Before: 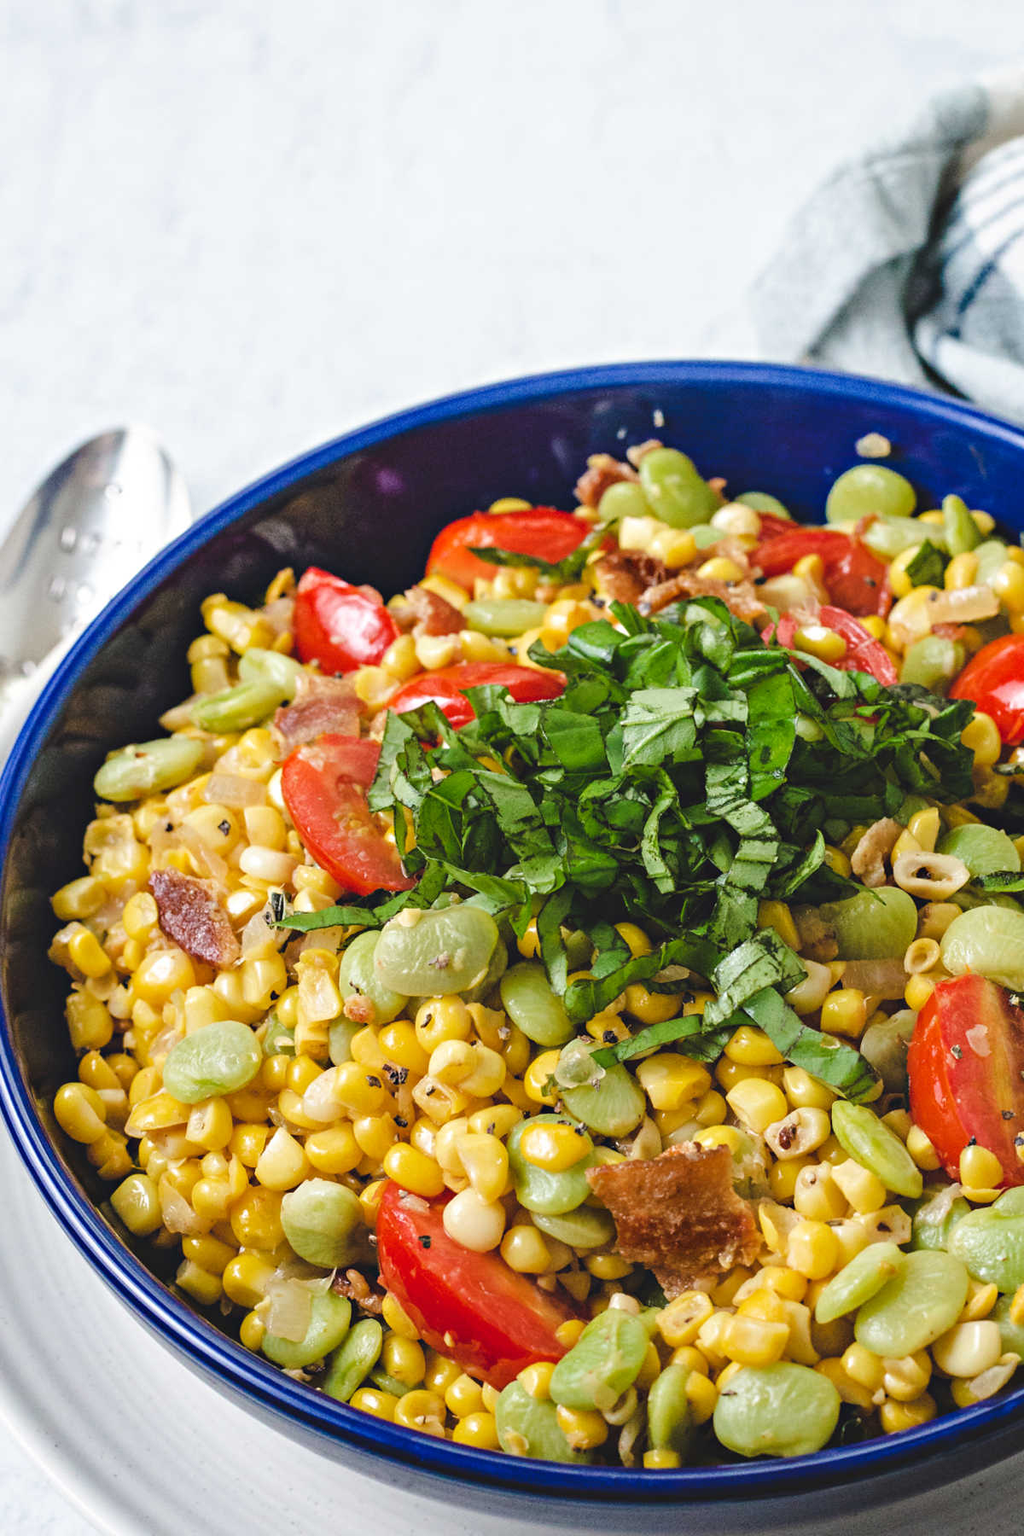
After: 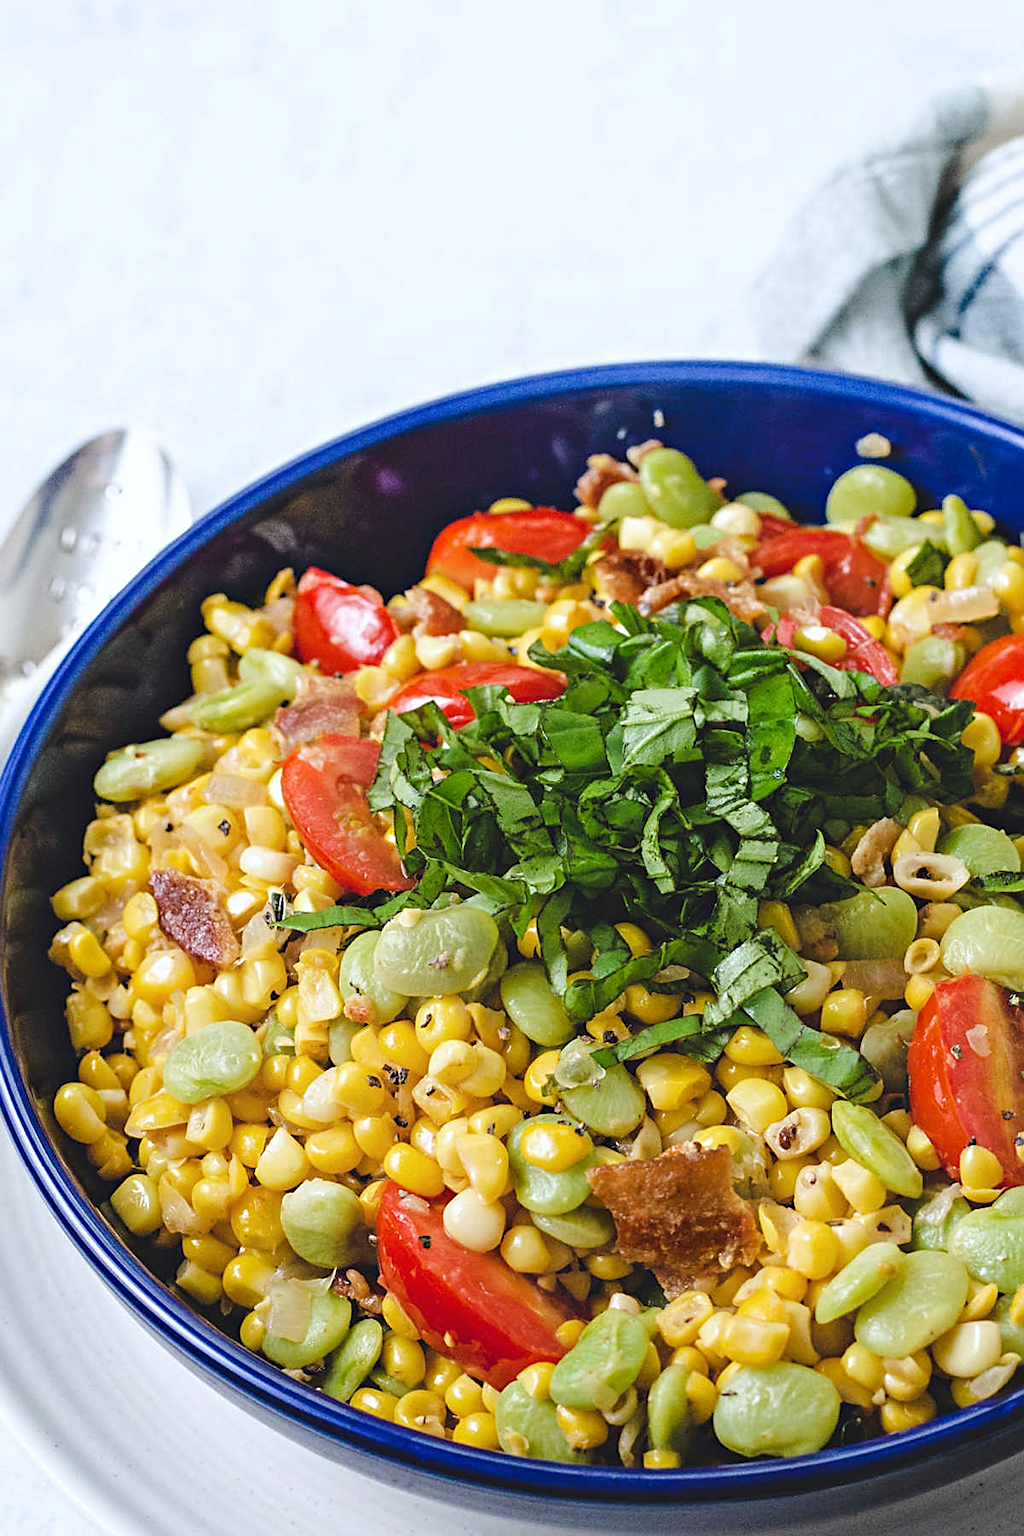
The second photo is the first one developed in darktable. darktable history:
white balance: red 0.976, blue 1.04
exposure: compensate highlight preservation false
sharpen: on, module defaults
shadows and highlights: radius 93.07, shadows -14.46, white point adjustment 0.23, highlights 31.48, compress 48.23%, highlights color adjustment 52.79%, soften with gaussian
